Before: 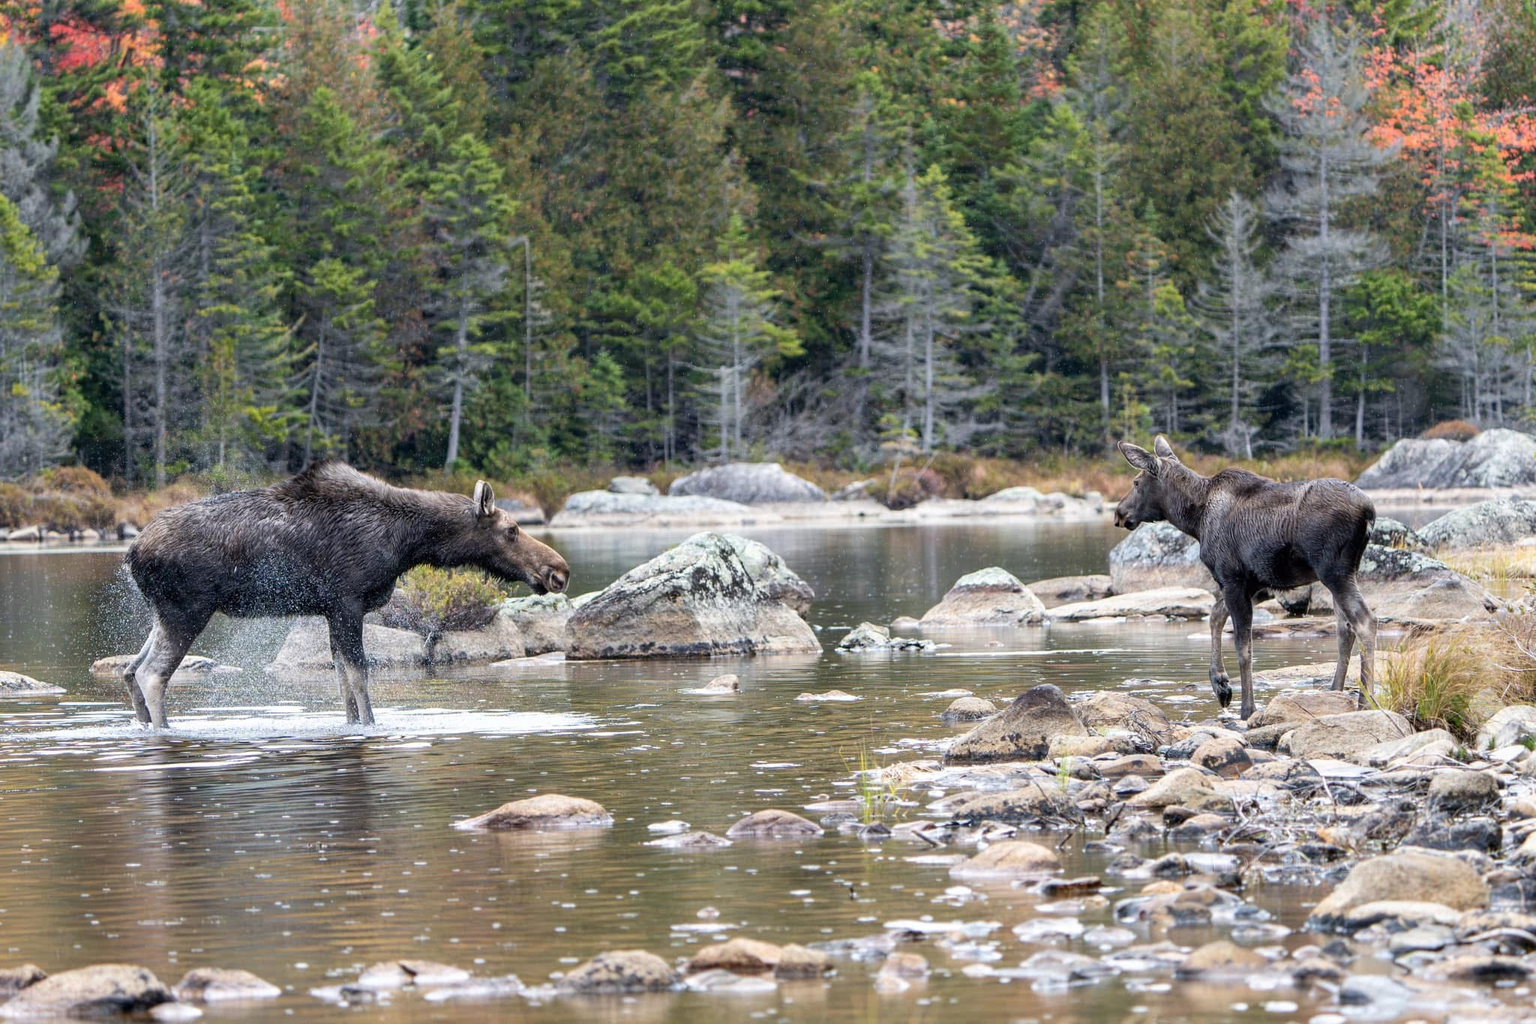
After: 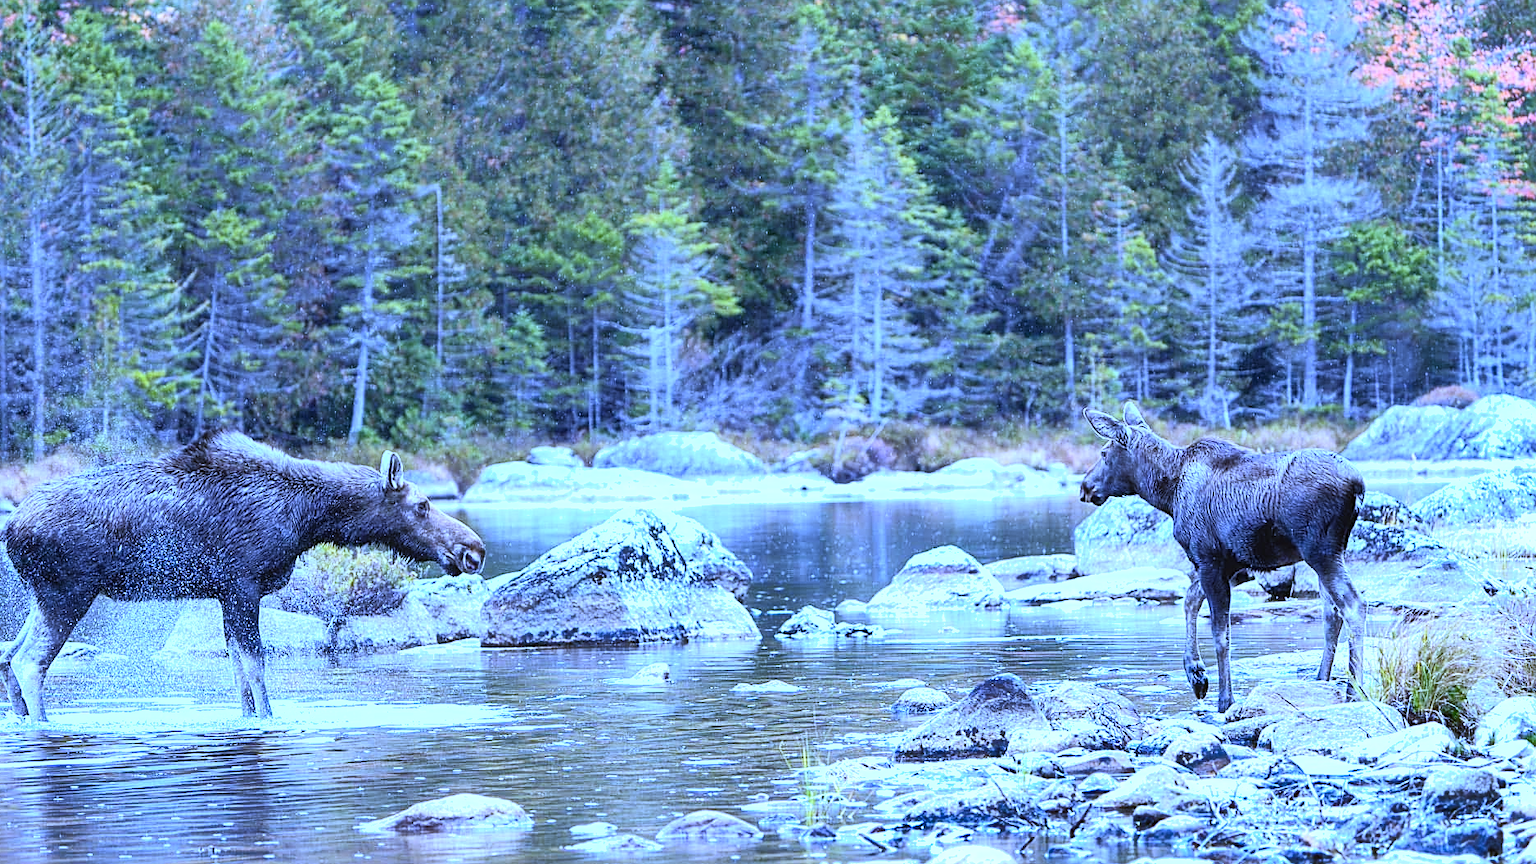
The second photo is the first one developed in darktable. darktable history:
contrast brightness saturation: contrast 0.2, brightness 0.15, saturation 0.14
white balance: red 0.766, blue 1.537
shadows and highlights: low approximation 0.01, soften with gaussian
contrast equalizer: y [[0.5, 0.488, 0.462, 0.461, 0.491, 0.5], [0.5 ×6], [0.5 ×6], [0 ×6], [0 ×6]]
crop: left 8.155%, top 6.611%, bottom 15.385%
sharpen: on, module defaults
exposure: black level correction 0, exposure 0.6 EV, compensate exposure bias true, compensate highlight preservation false
